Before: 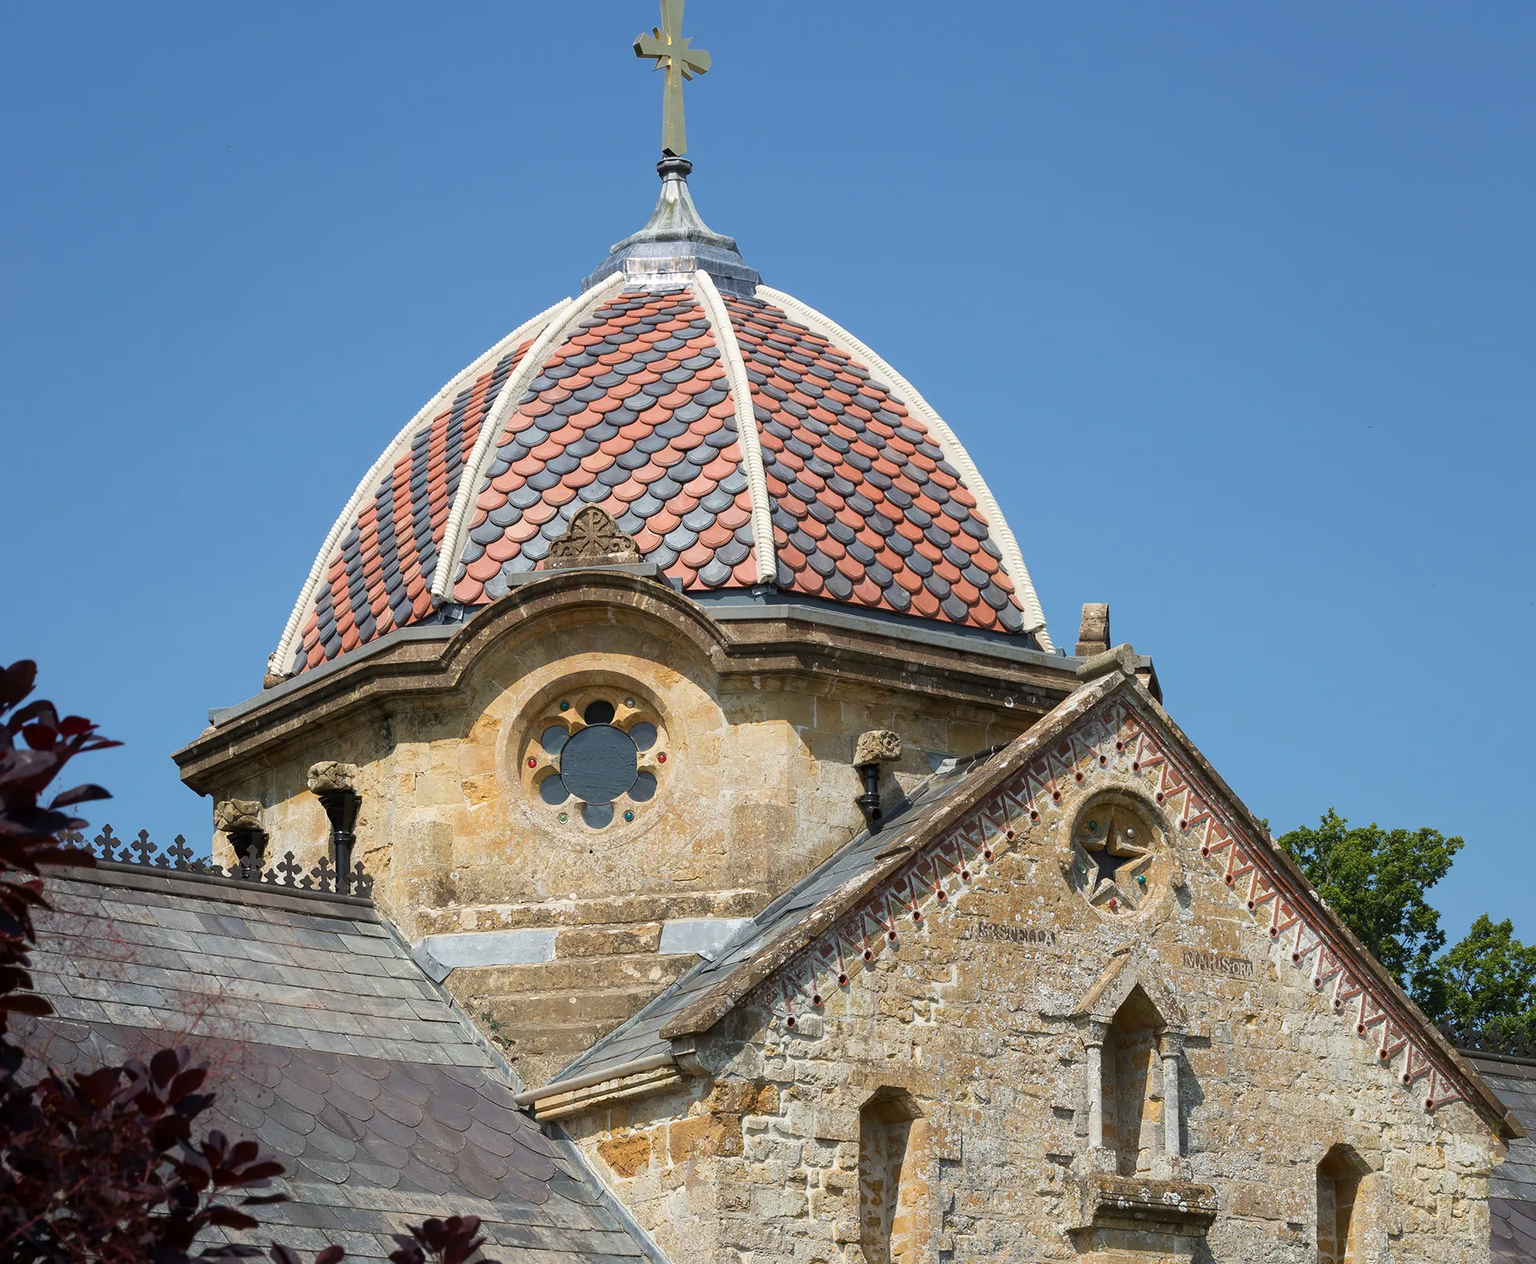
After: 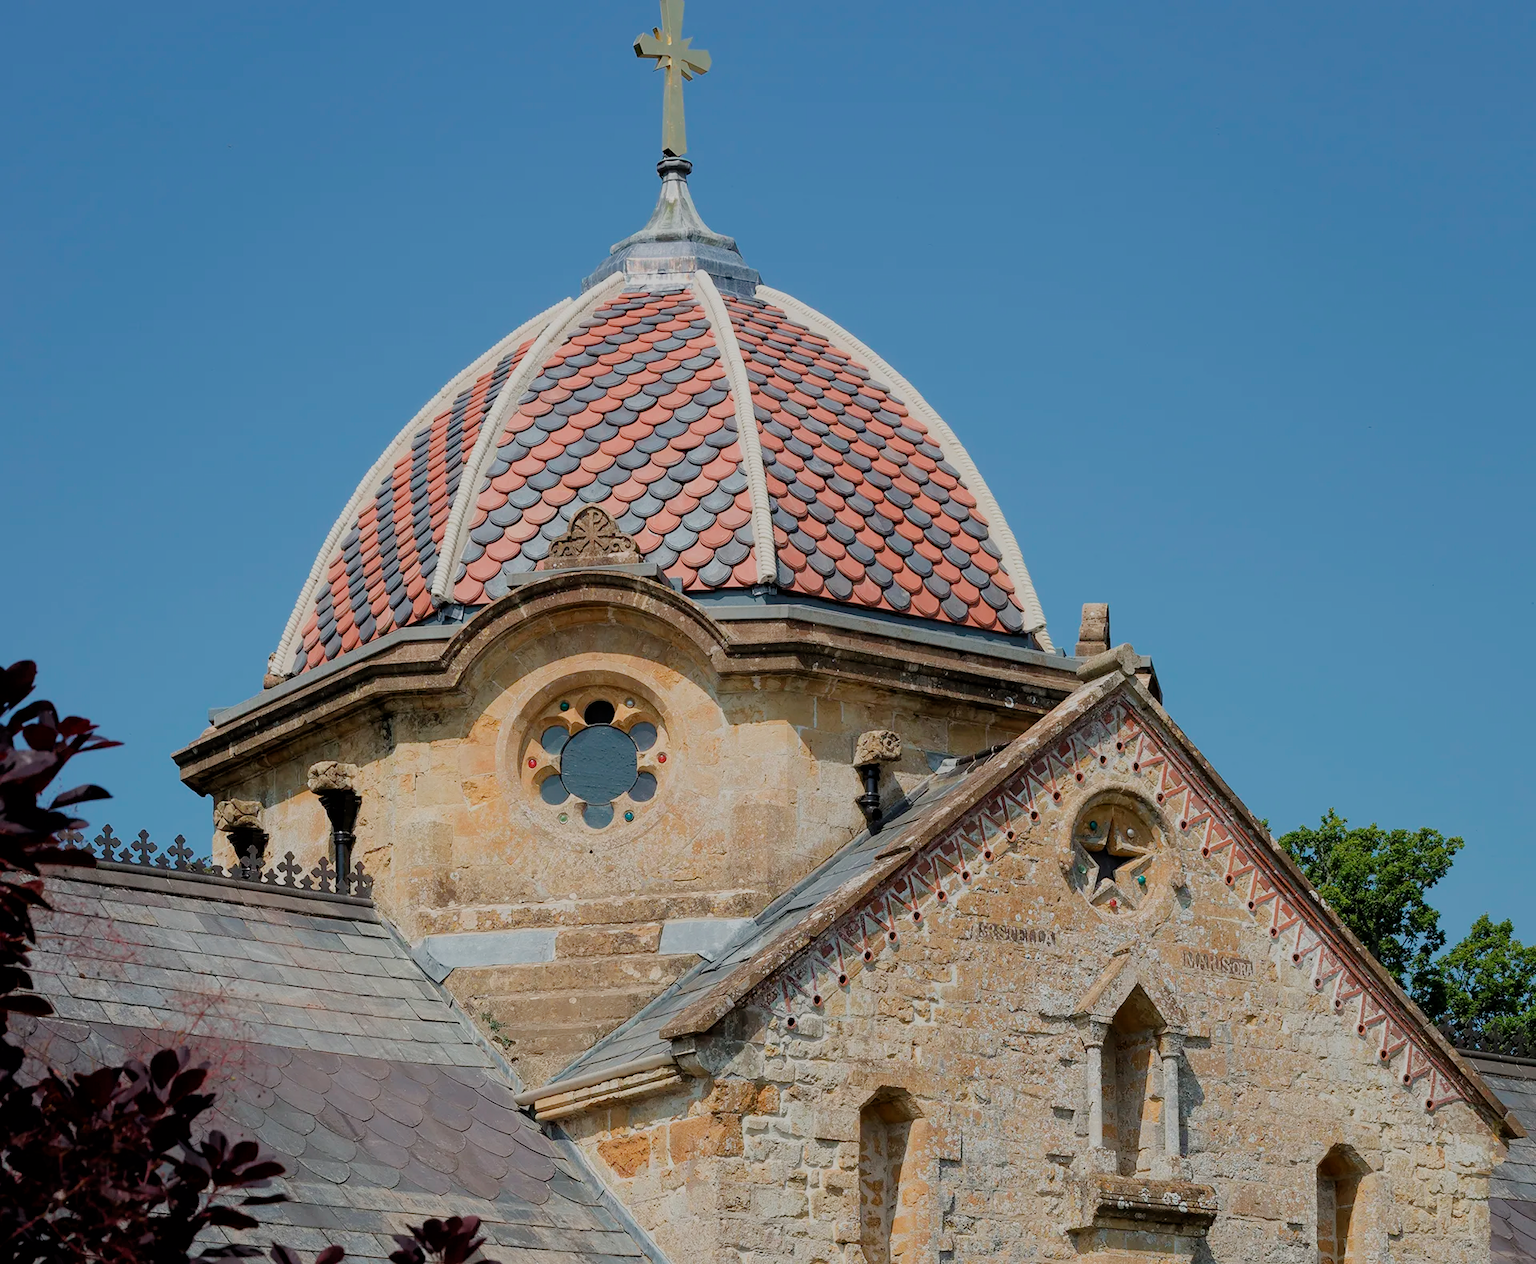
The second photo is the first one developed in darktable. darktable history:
filmic rgb: black relative exposure -6.59 EV, white relative exposure 4.72 EV, threshold 3.02 EV, hardness 3.15, contrast 0.793, enable highlight reconstruction true
